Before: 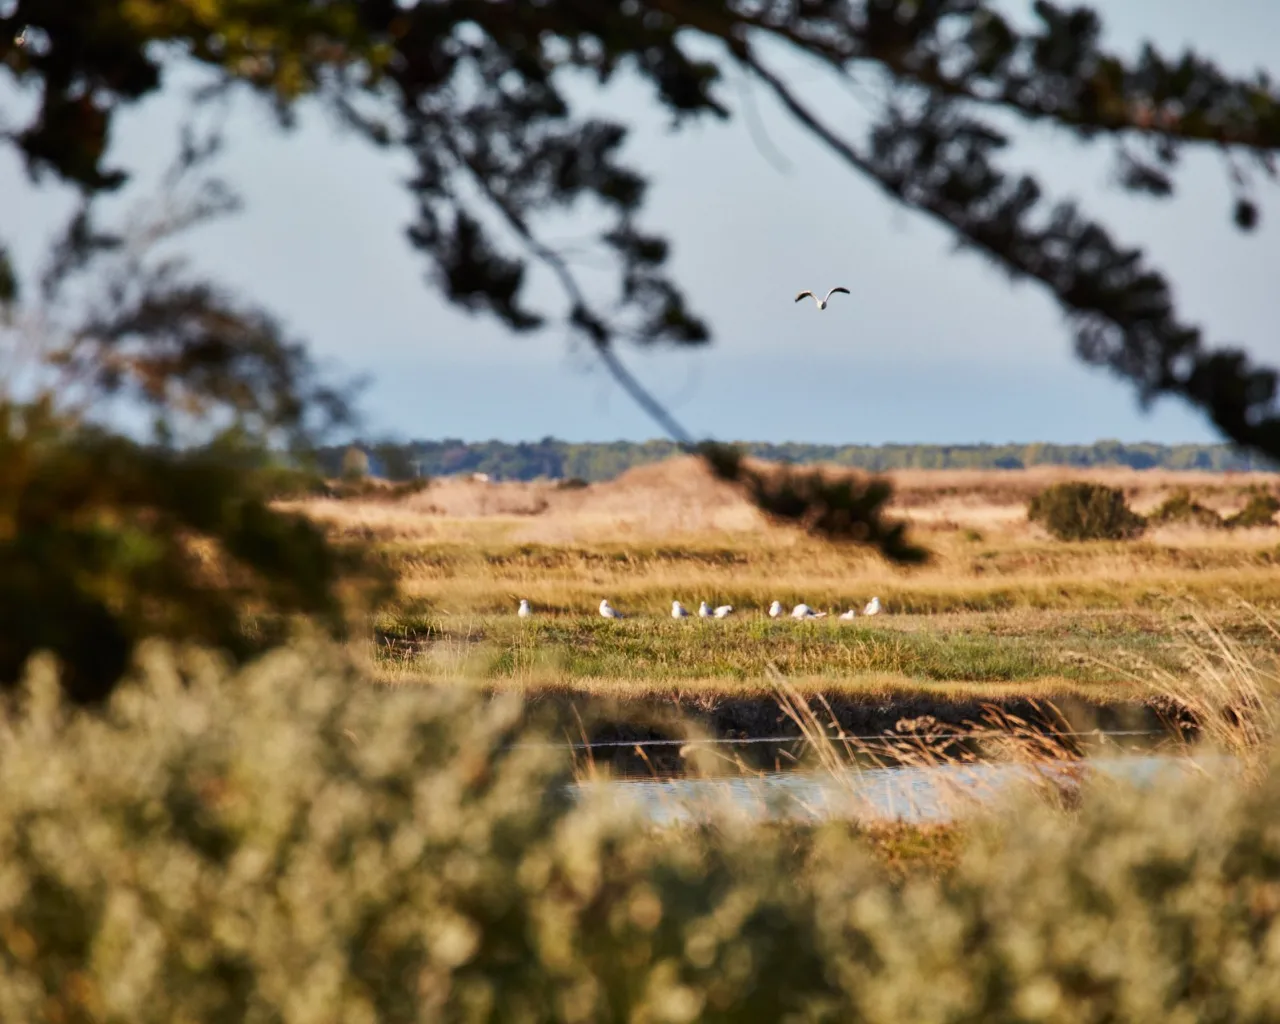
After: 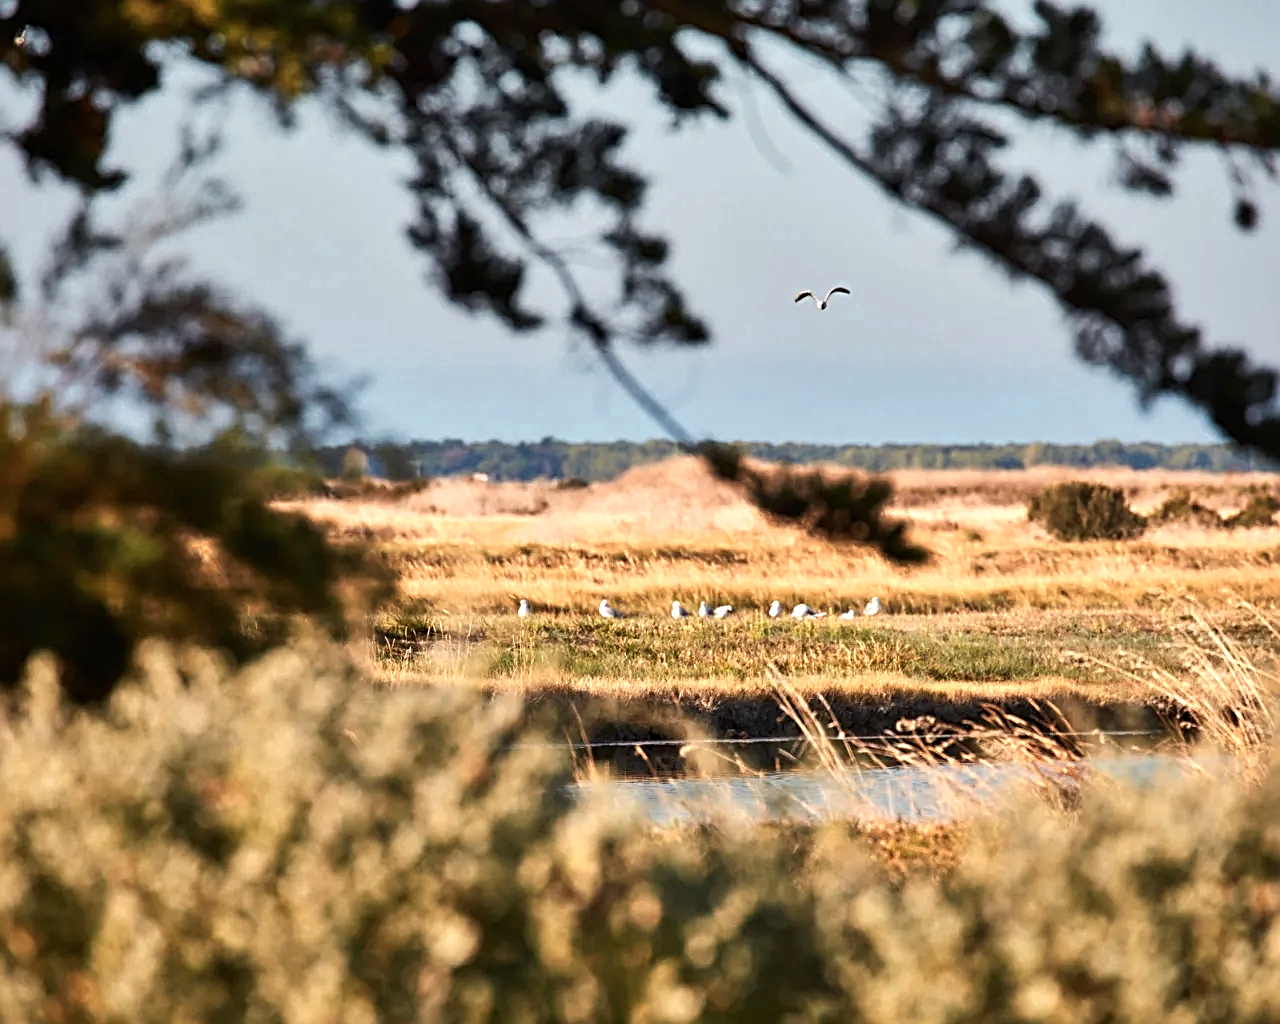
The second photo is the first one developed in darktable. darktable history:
sharpen: radius 2.642, amount 0.678
color zones: curves: ch0 [(0.018, 0.548) (0.197, 0.654) (0.425, 0.447) (0.605, 0.658) (0.732, 0.579)]; ch1 [(0.105, 0.531) (0.224, 0.531) (0.386, 0.39) (0.618, 0.456) (0.732, 0.456) (0.956, 0.421)]; ch2 [(0.039, 0.583) (0.215, 0.465) (0.399, 0.544) (0.465, 0.548) (0.614, 0.447) (0.724, 0.43) (0.882, 0.623) (0.956, 0.632)]
